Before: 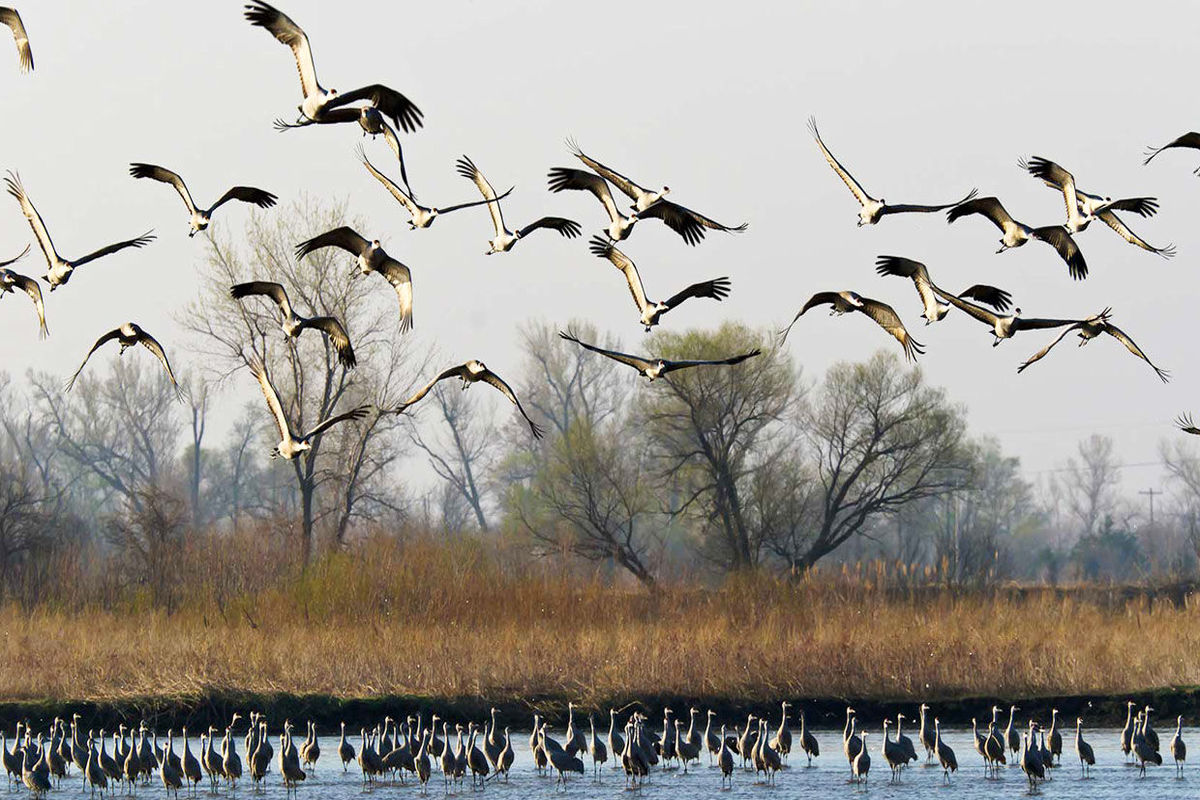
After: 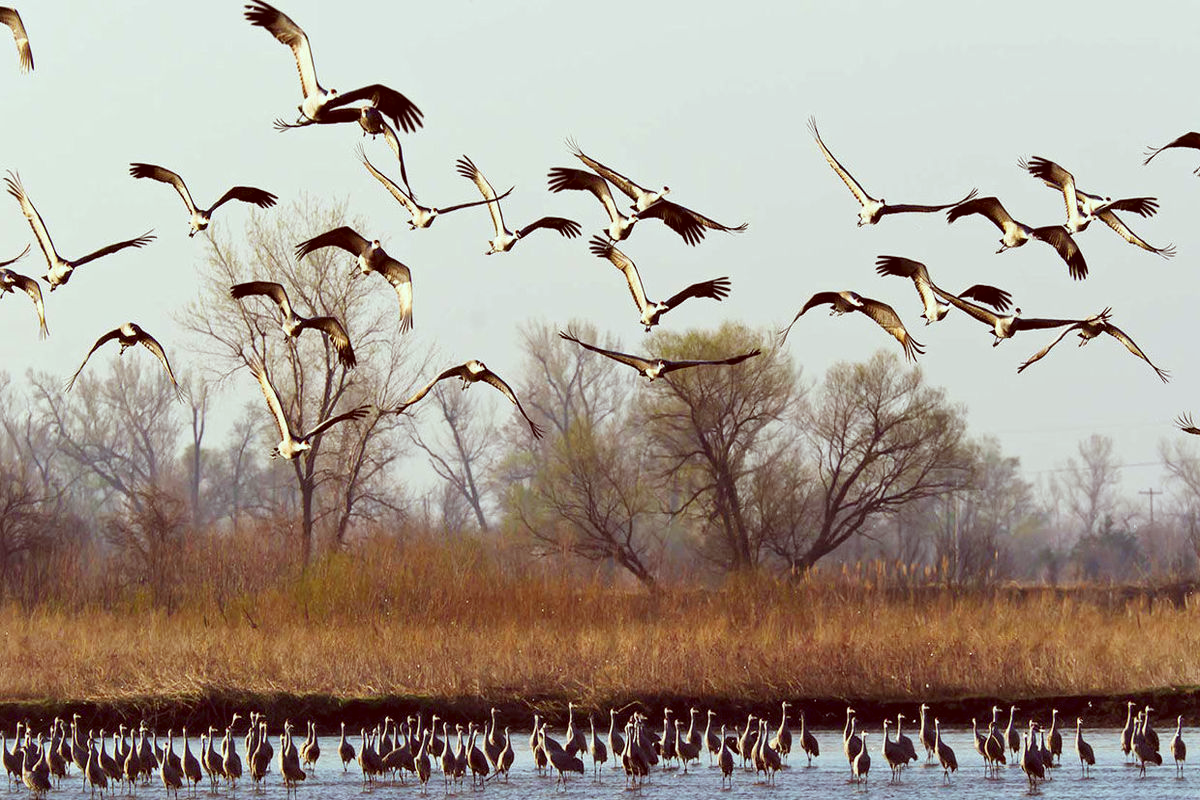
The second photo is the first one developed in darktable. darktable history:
color correction: highlights a* -7.15, highlights b* -0.174, shadows a* 20.85, shadows b* 11.81
